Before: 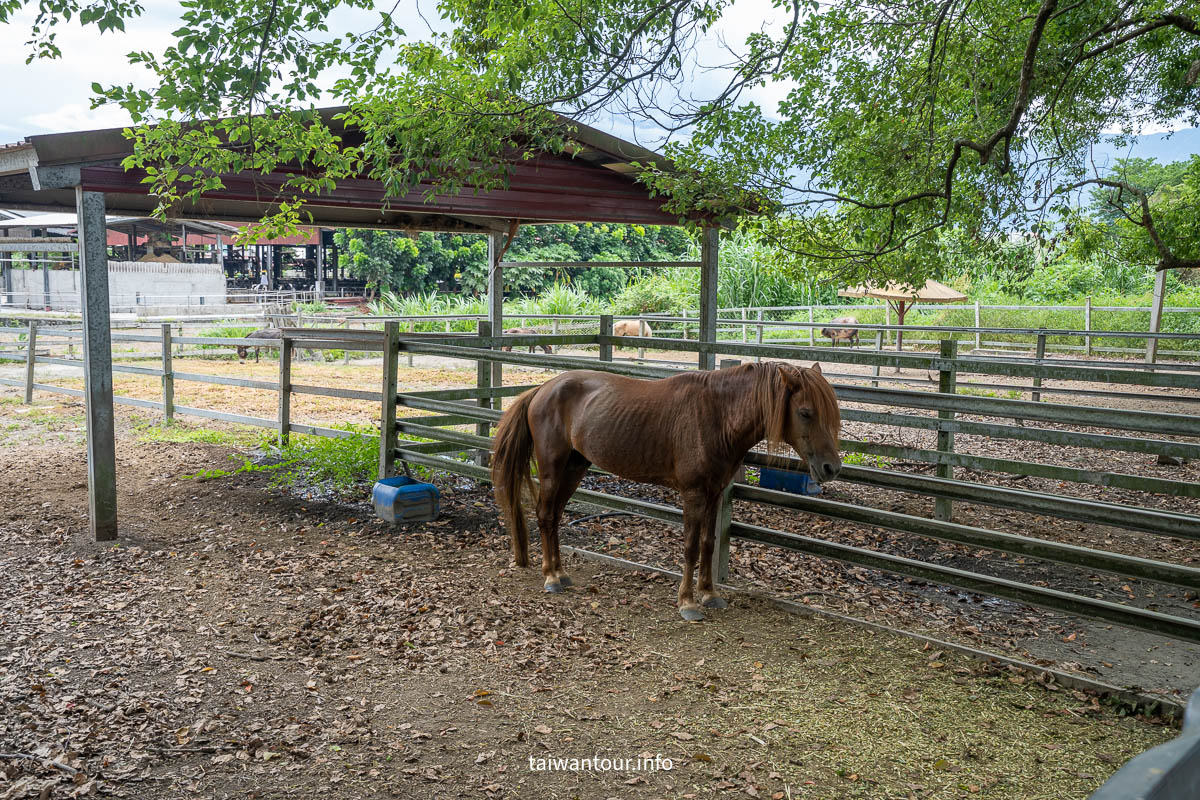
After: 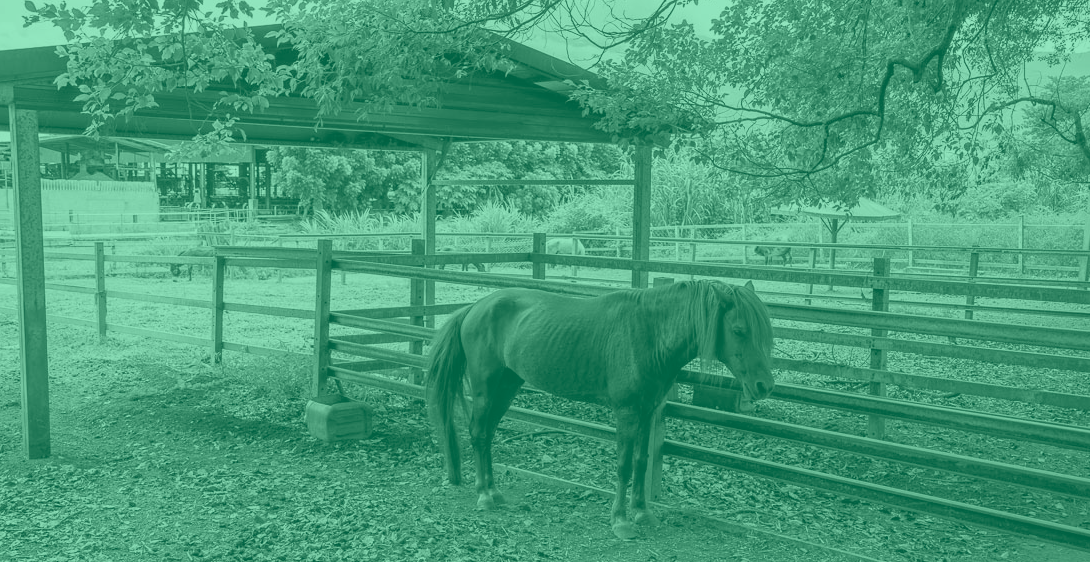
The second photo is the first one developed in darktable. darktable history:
white balance: red 1.029, blue 0.92
color balance rgb: linear chroma grading › global chroma 9.31%, global vibrance 41.49%
colorize: hue 147.6°, saturation 65%, lightness 21.64%
crop: left 5.596%, top 10.314%, right 3.534%, bottom 19.395%
